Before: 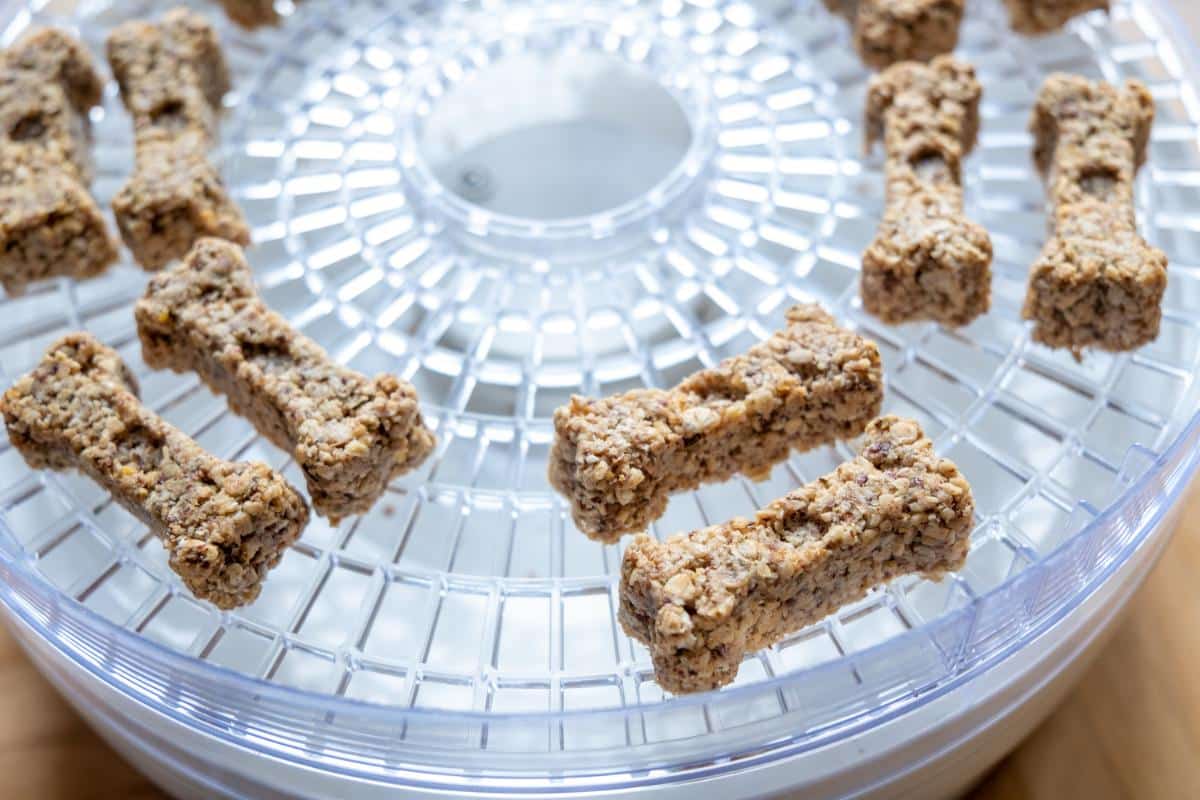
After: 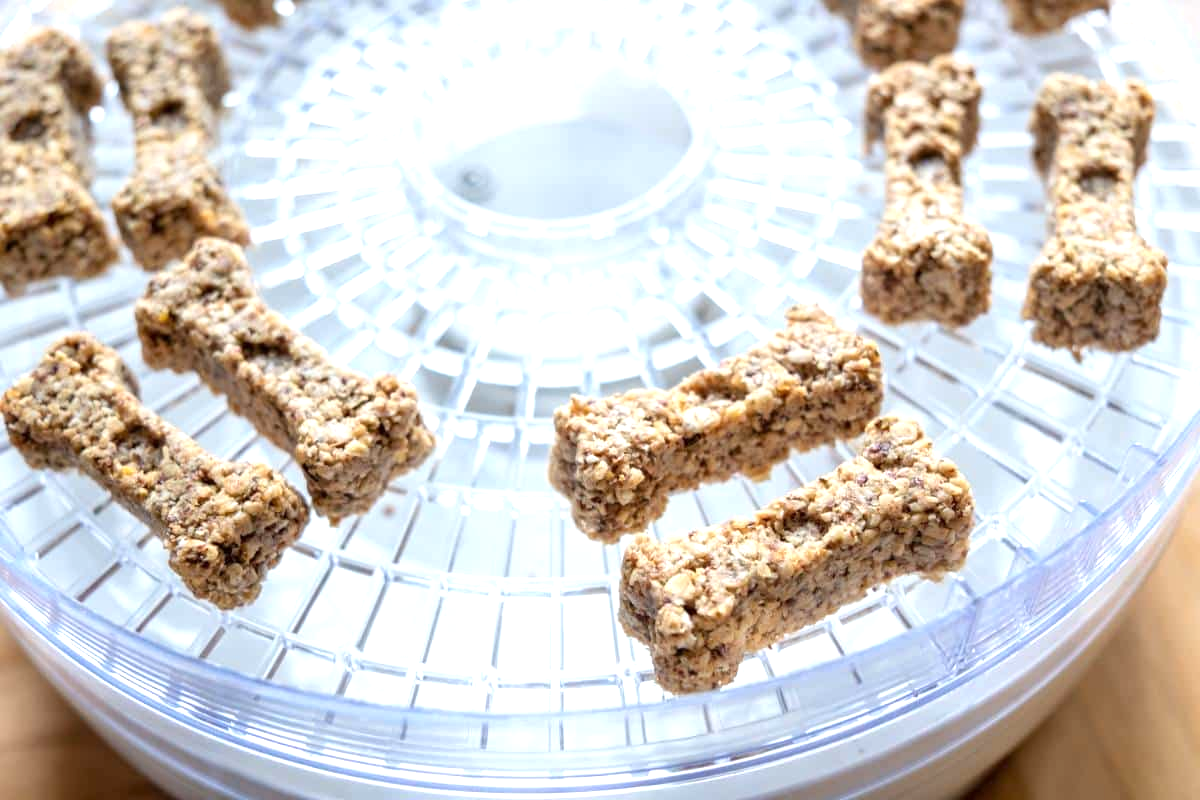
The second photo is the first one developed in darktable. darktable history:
exposure: exposure 0.6 EV, compensate exposure bias true, compensate highlight preservation false
